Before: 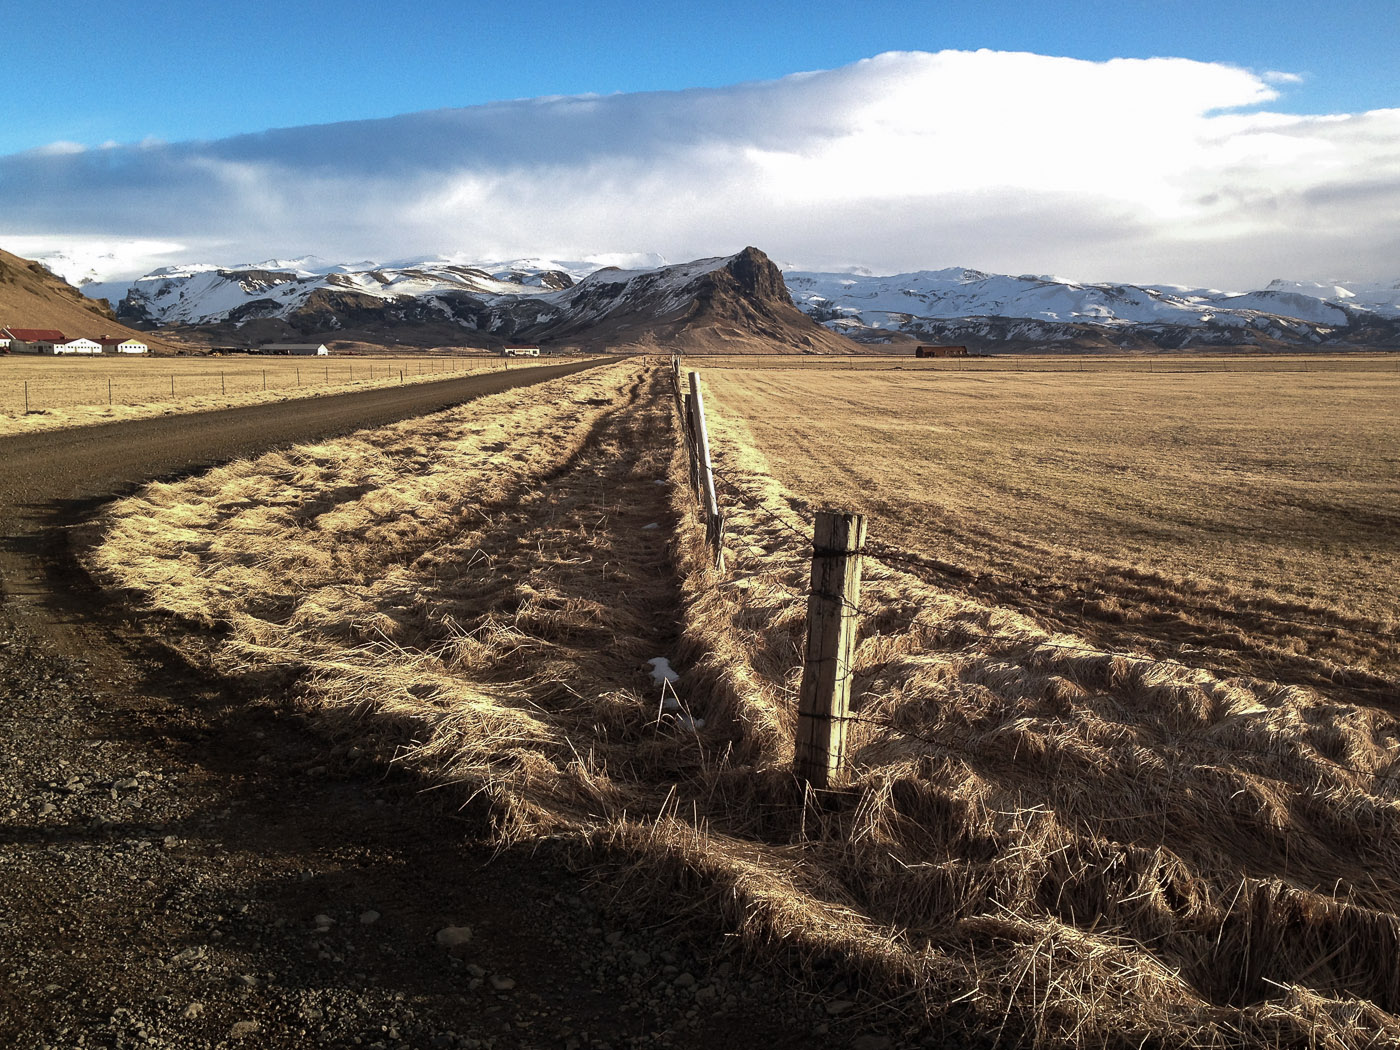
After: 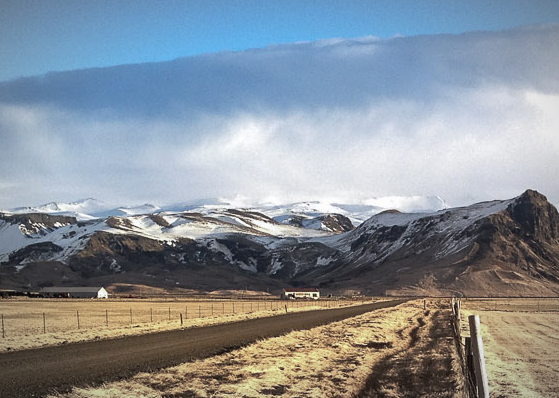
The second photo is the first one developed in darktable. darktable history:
crop: left 15.721%, top 5.445%, right 44.324%, bottom 56.639%
vignetting: fall-off radius 60.12%, automatic ratio true
